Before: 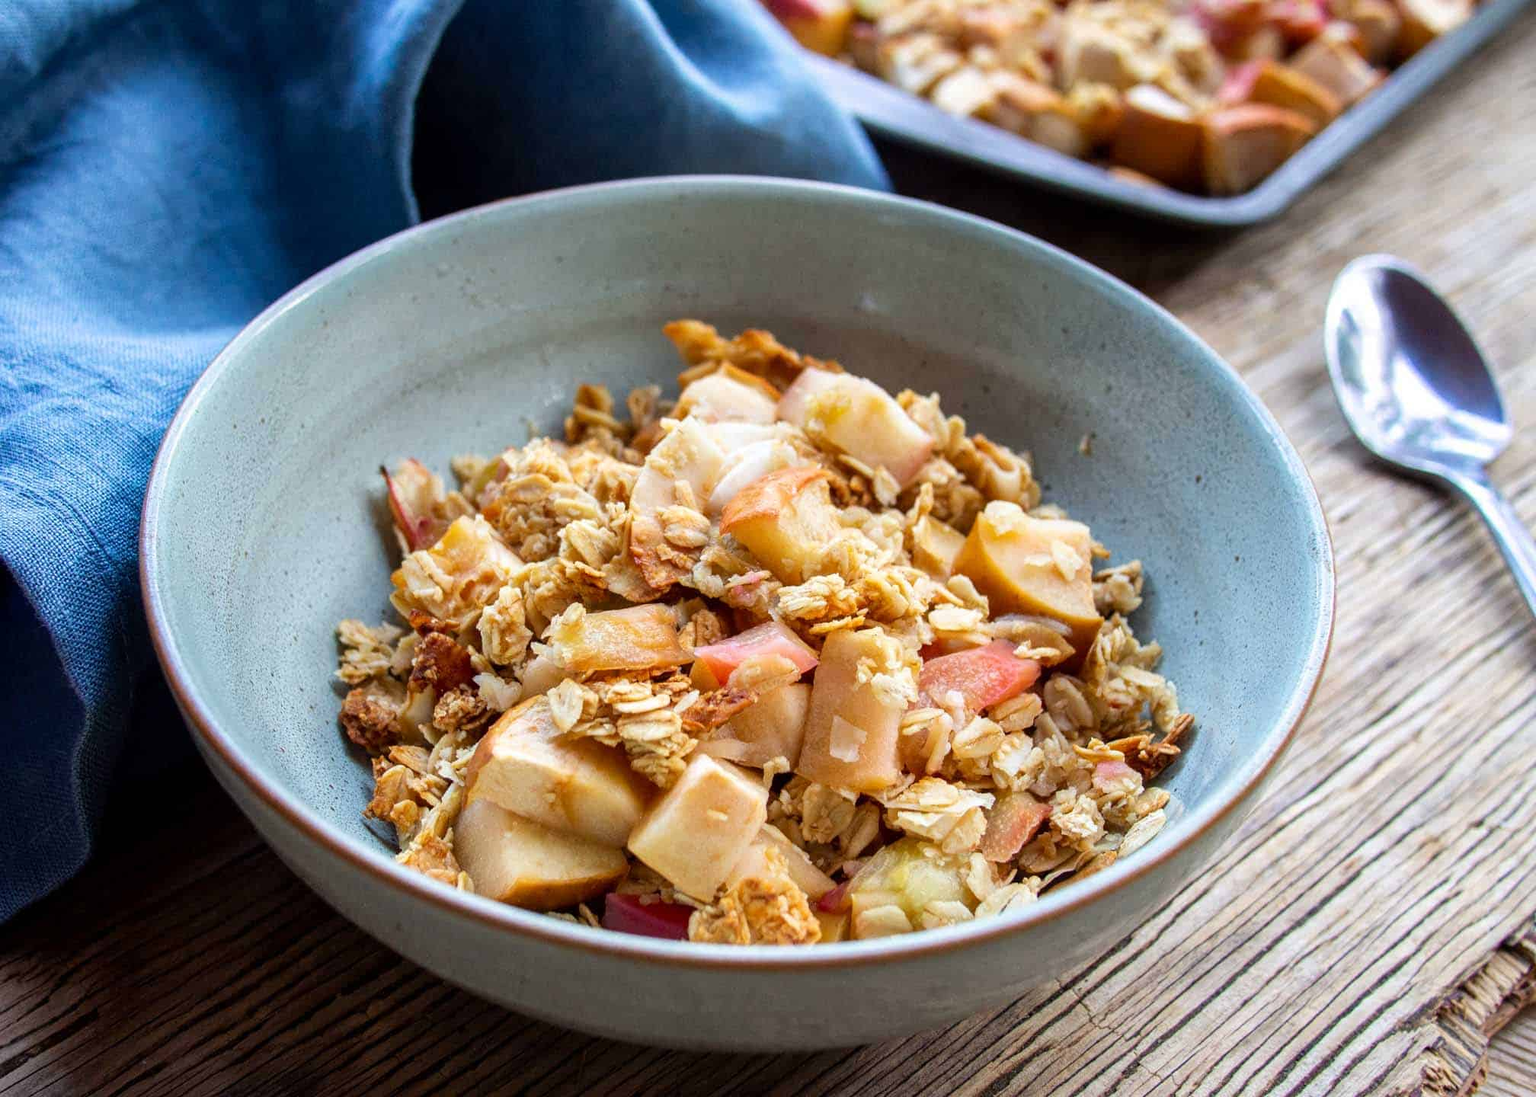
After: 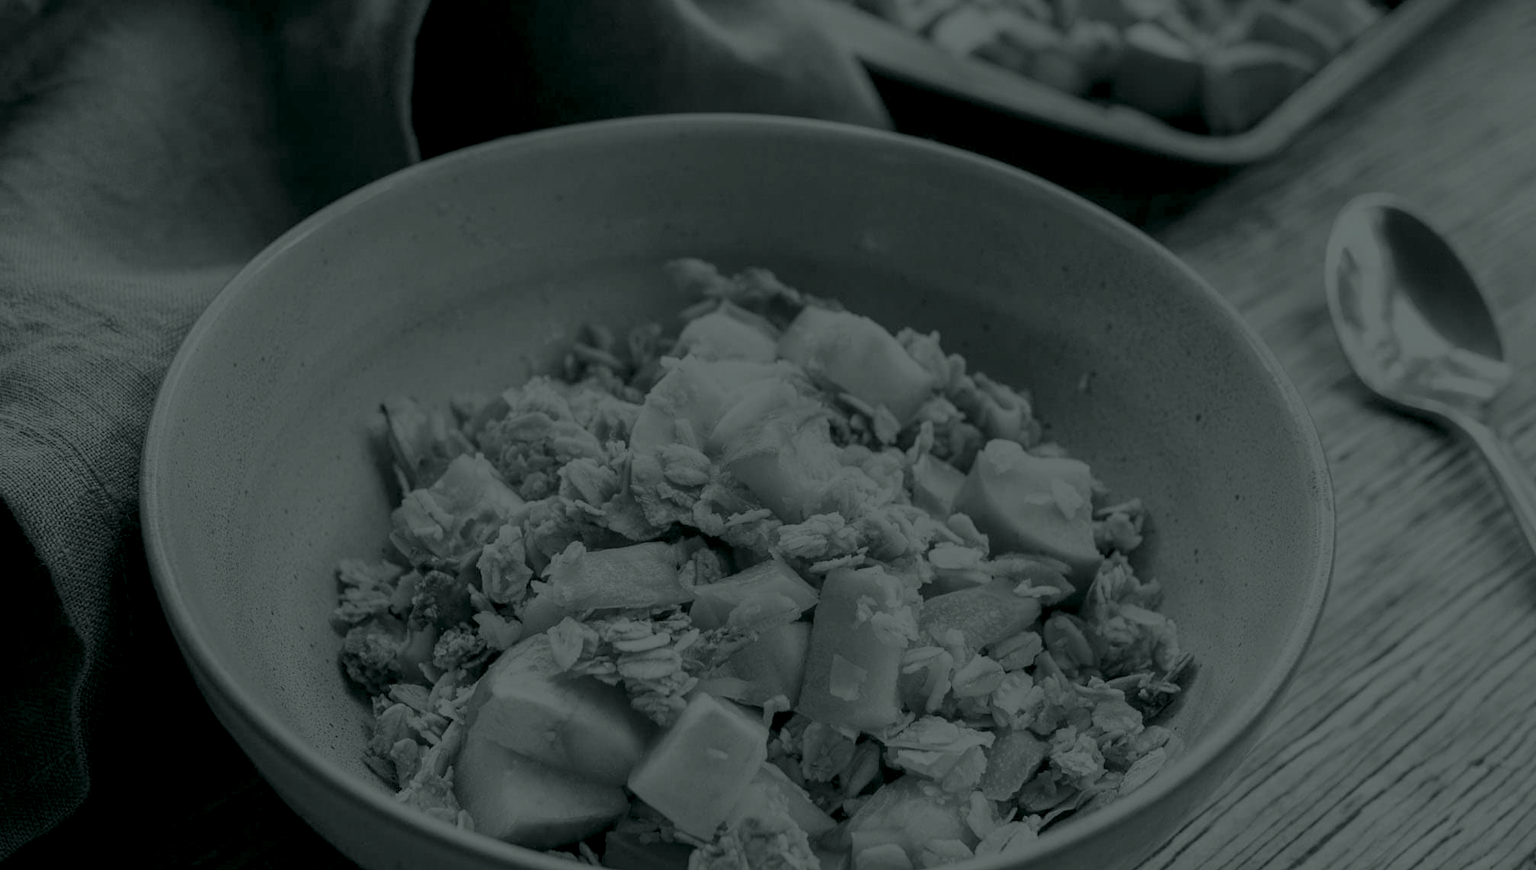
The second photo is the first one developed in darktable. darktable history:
colorize: hue 90°, saturation 19%, lightness 1.59%, version 1
exposure: black level correction 0, exposure 1.741 EV, compensate exposure bias true, compensate highlight preservation false
color balance rgb: contrast -30%
crop and rotate: top 5.667%, bottom 14.937%
